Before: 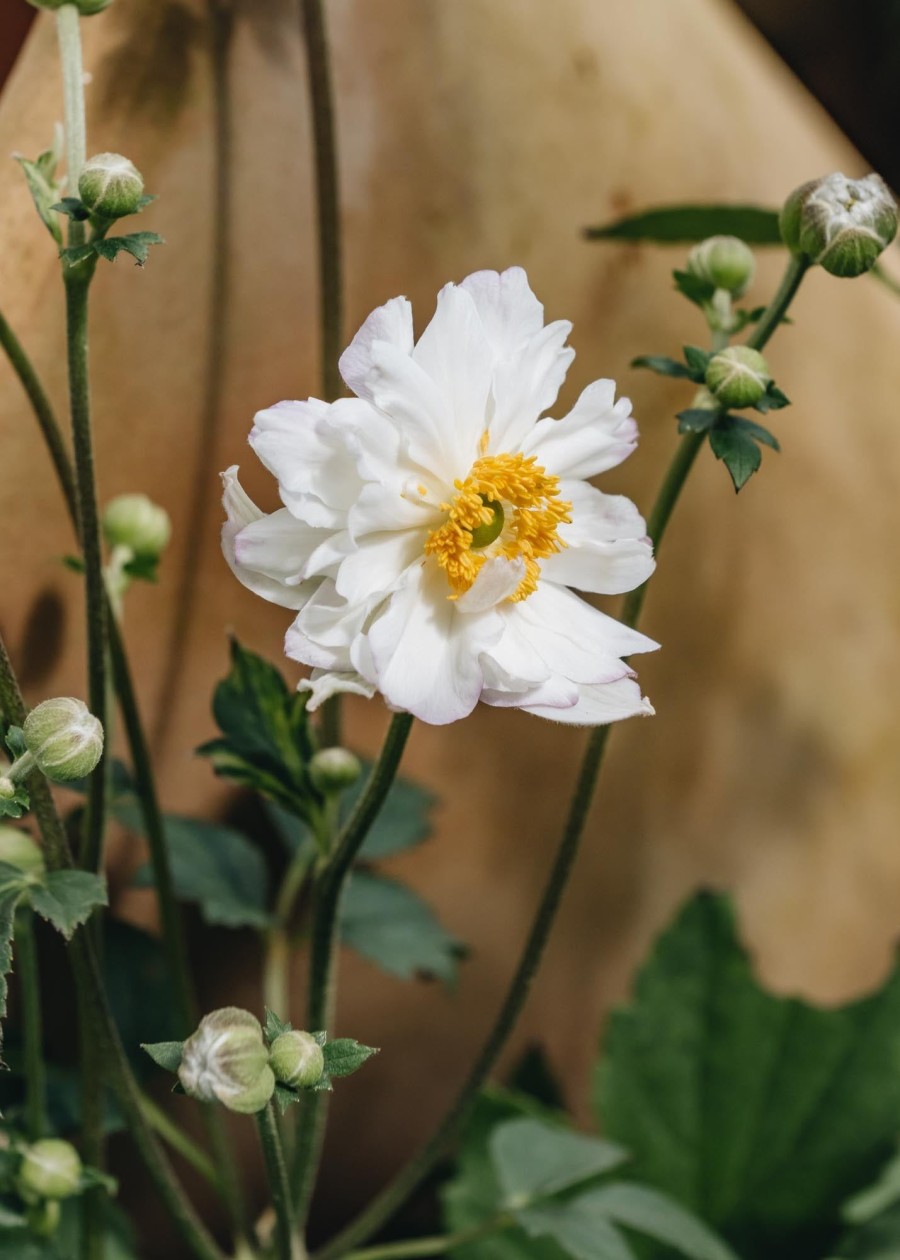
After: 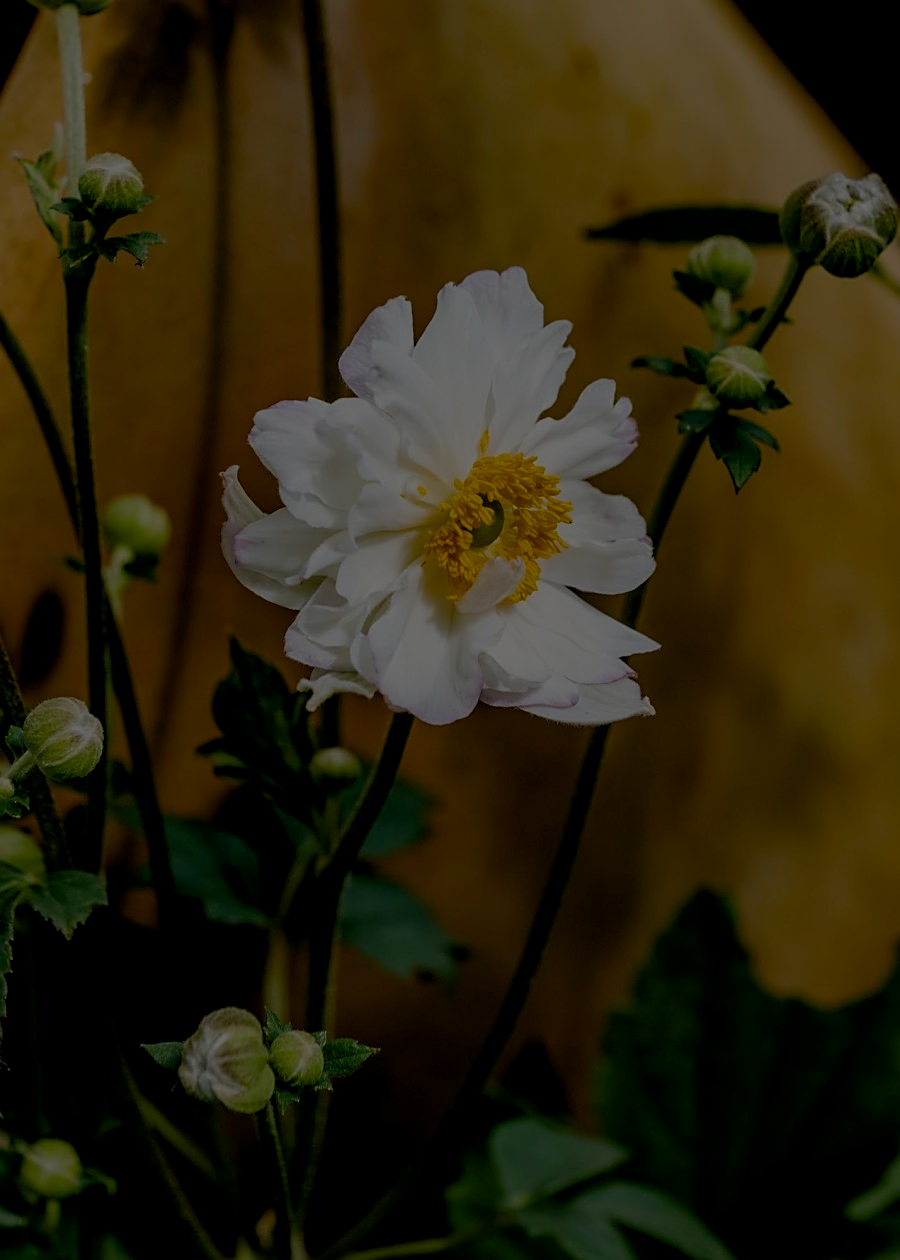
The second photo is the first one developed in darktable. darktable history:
color balance rgb: shadows lift › chroma 1%, shadows lift › hue 240.84°, highlights gain › chroma 2%, highlights gain › hue 73.2°, global offset › luminance -0.5%, perceptual saturation grading › global saturation 20%, perceptual saturation grading › highlights -25%, perceptual saturation grading › shadows 50%, global vibrance 15%
sharpen: amount 0.55
exposure: exposure -2.446 EV, compensate highlight preservation false
color zones: curves: ch0 [(0, 0.5) (0.143, 0.5) (0.286, 0.5) (0.429, 0.5) (0.571, 0.5) (0.714, 0.476) (0.857, 0.5) (1, 0.5)]; ch2 [(0, 0.5) (0.143, 0.5) (0.286, 0.5) (0.429, 0.5) (0.571, 0.5) (0.714, 0.487) (0.857, 0.5) (1, 0.5)]
